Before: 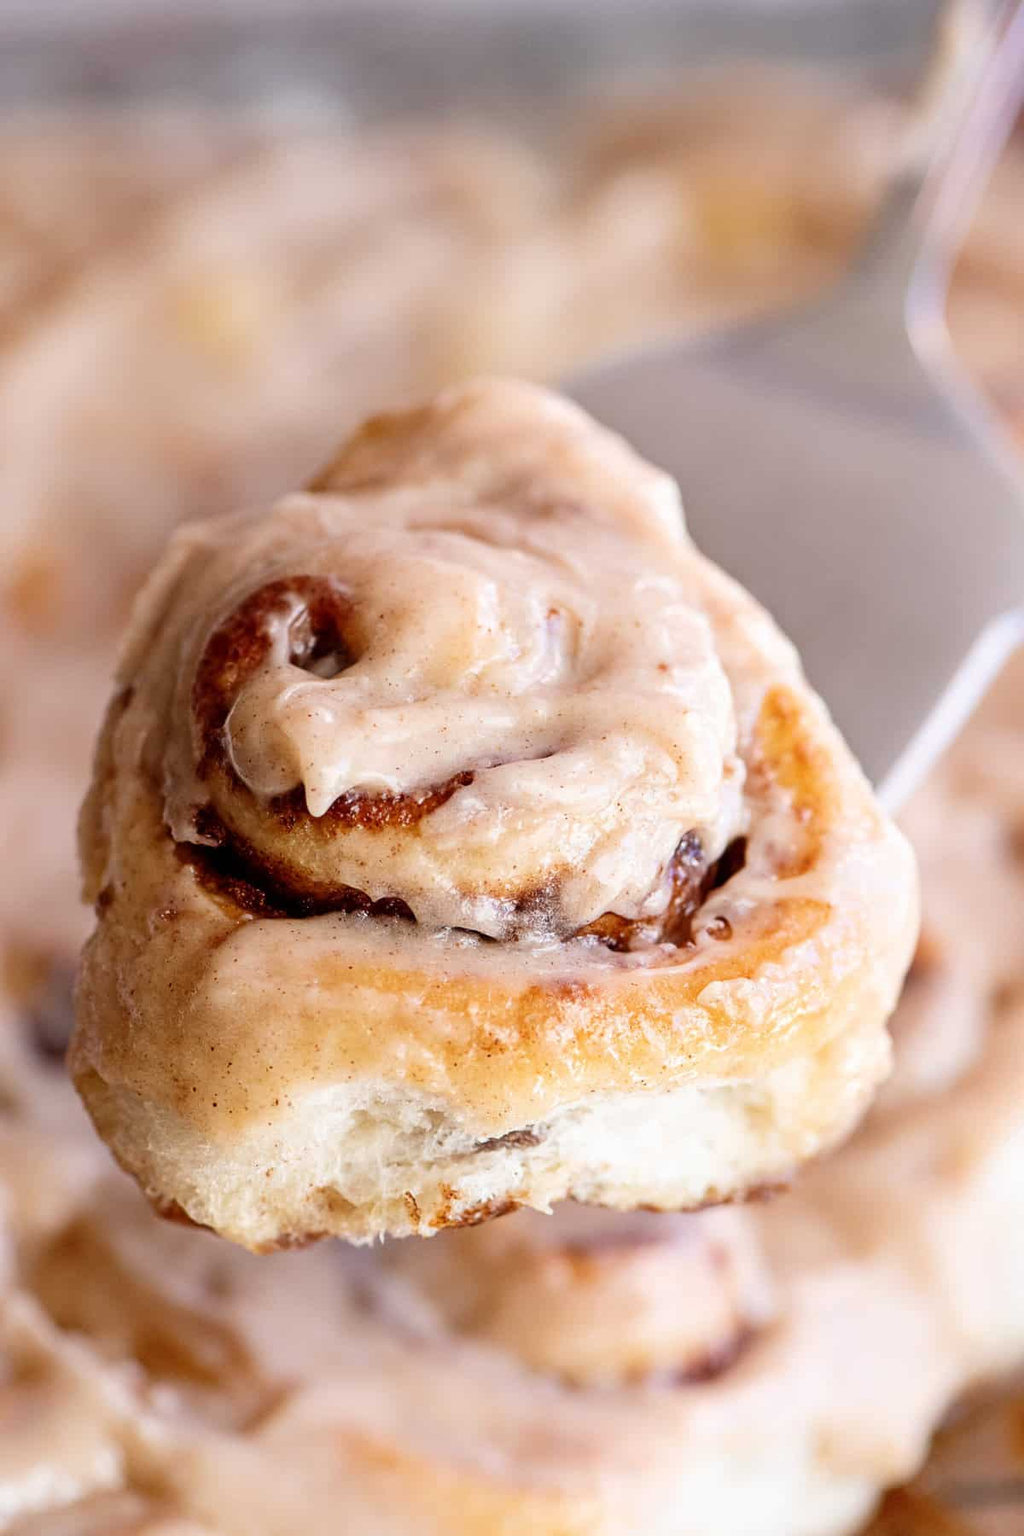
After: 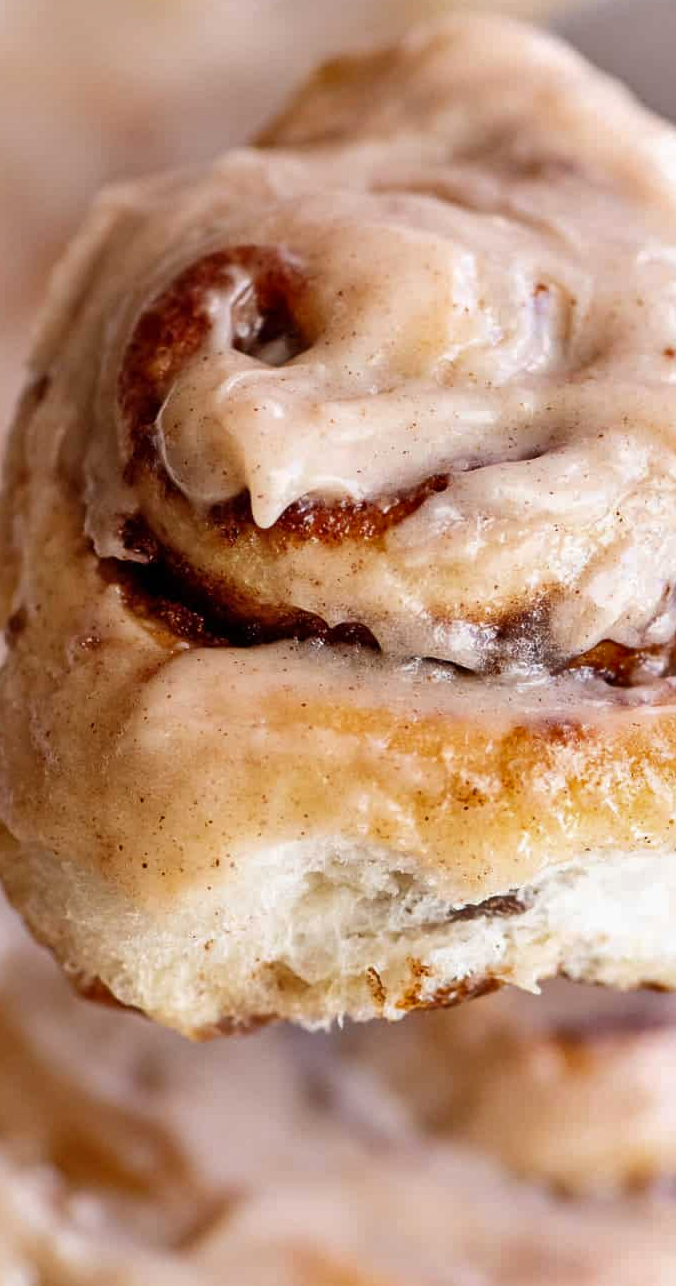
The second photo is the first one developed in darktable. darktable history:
shadows and highlights: soften with gaussian
crop: left 8.966%, top 23.852%, right 34.699%, bottom 4.703%
